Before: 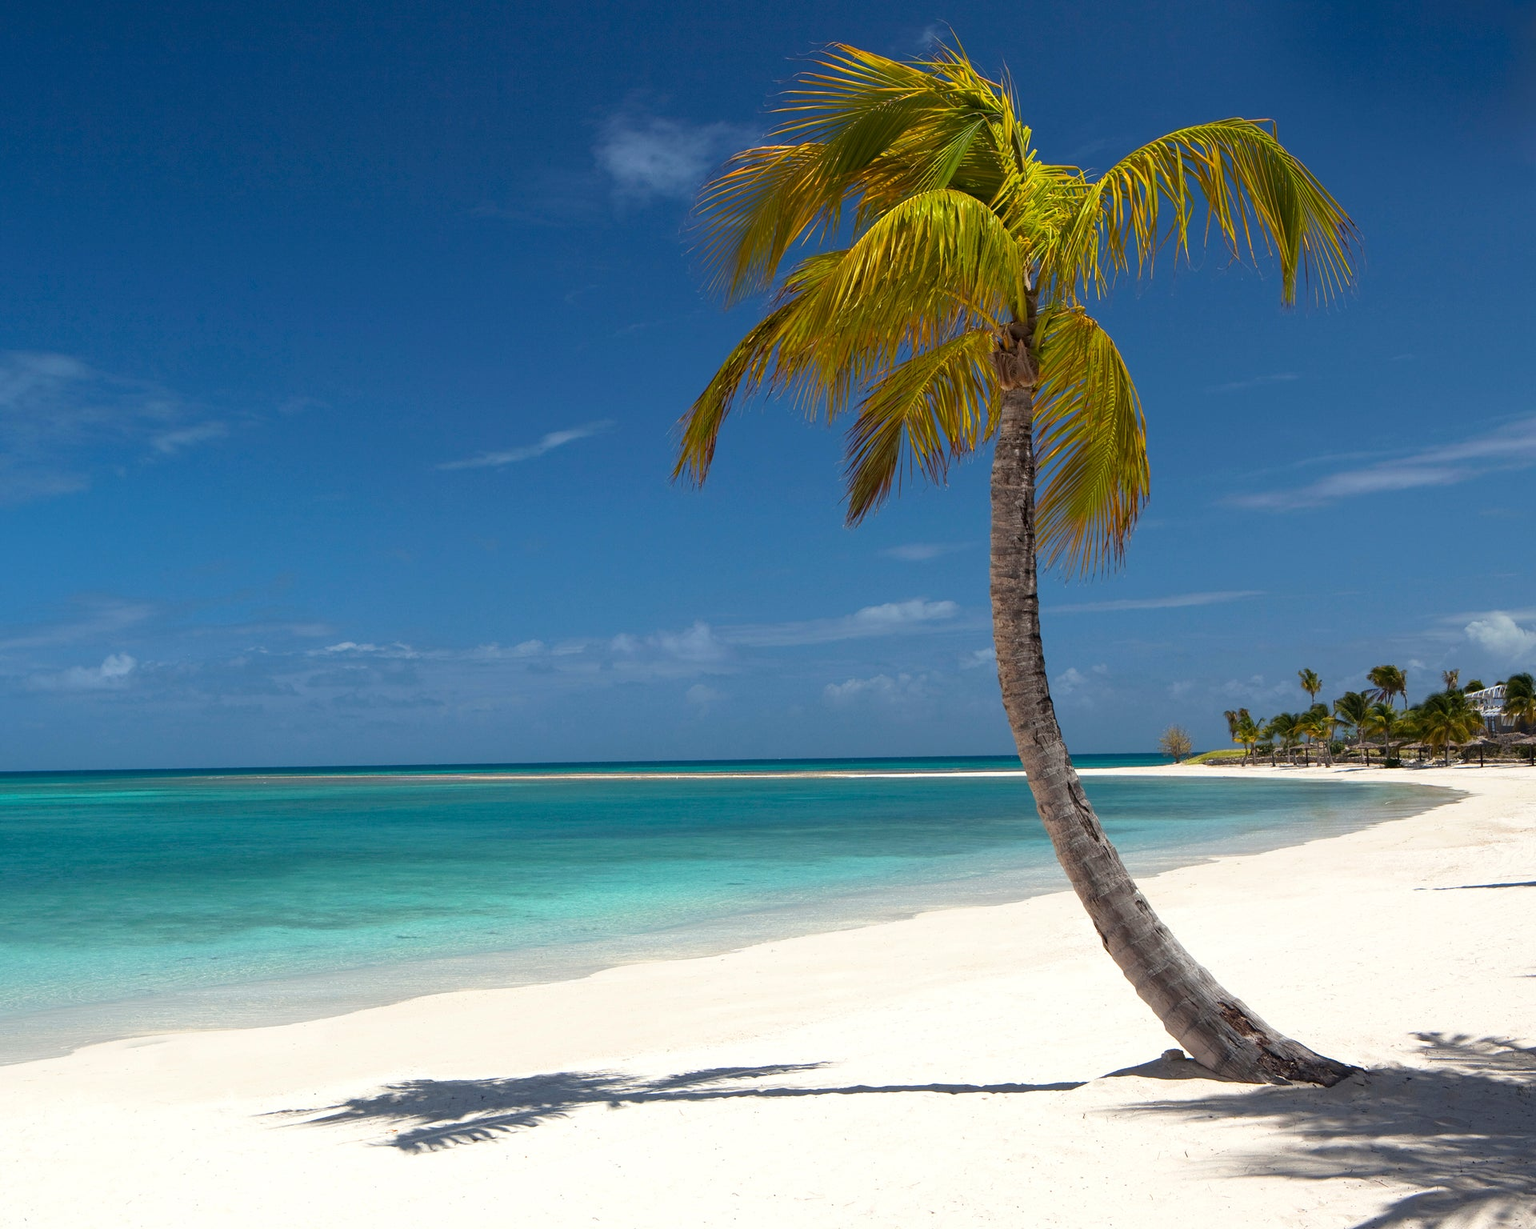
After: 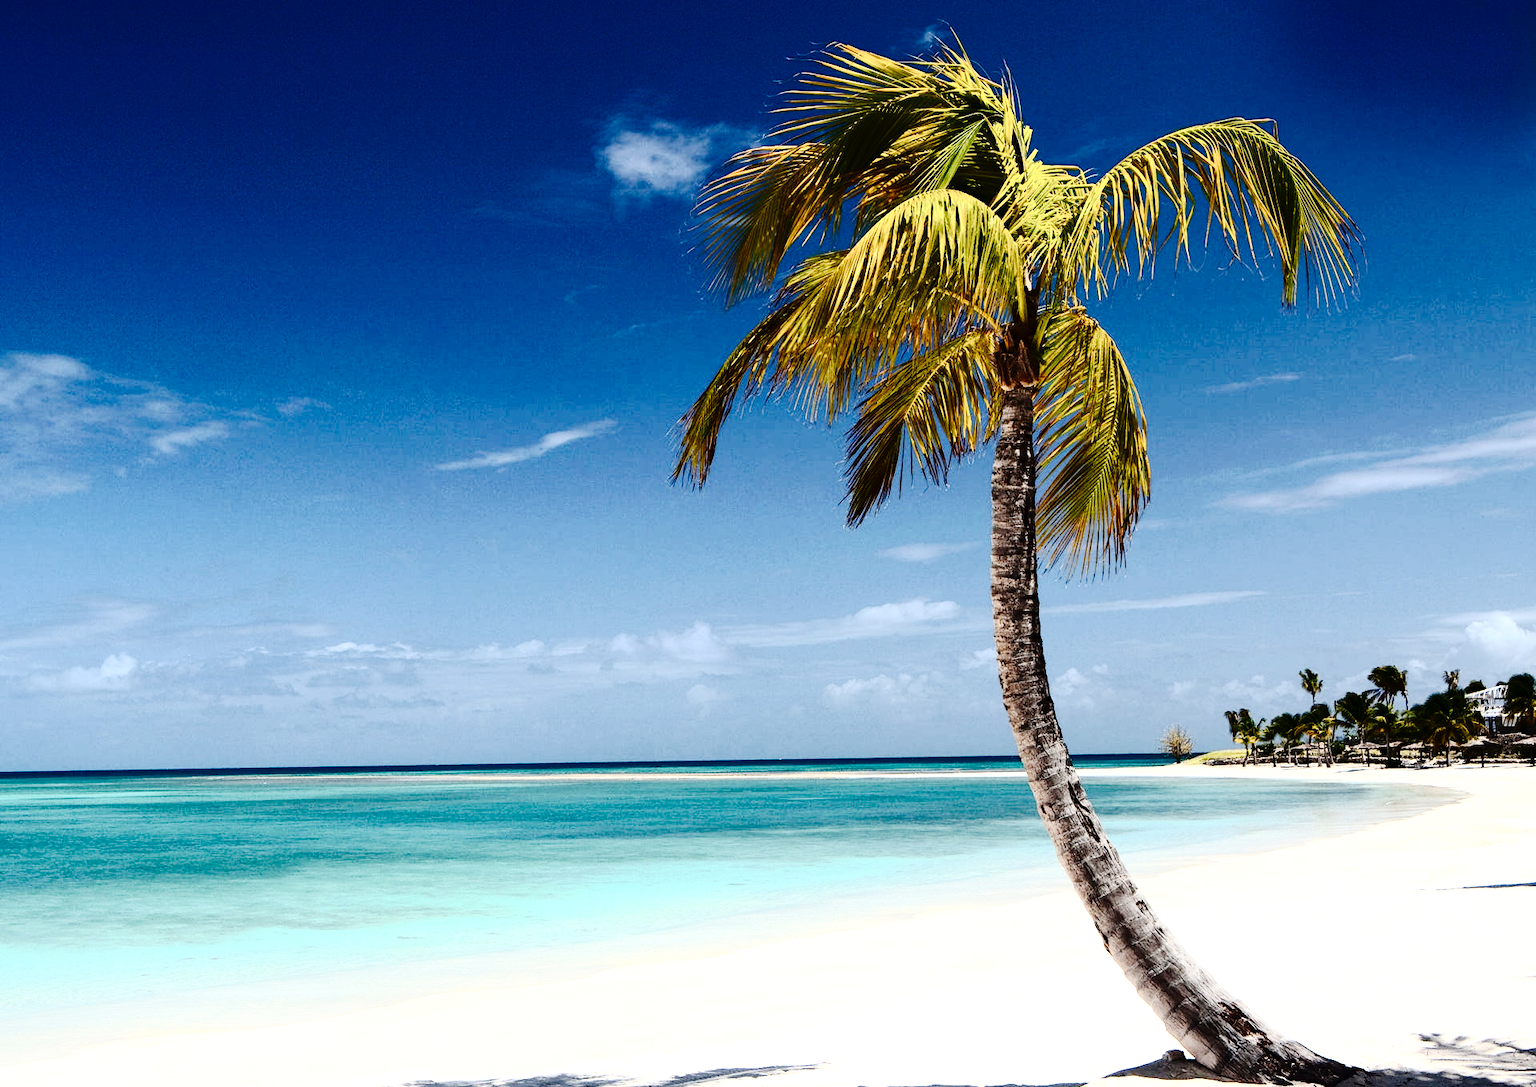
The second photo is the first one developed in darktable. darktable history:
exposure: black level correction 0.001, exposure 0.5 EV, compensate exposure bias true, compensate highlight preservation false
crop and rotate: top 0%, bottom 11.49%
contrast brightness saturation: contrast 0.5, saturation -0.1
tone curve: curves: ch0 [(0, 0) (0.003, 0.002) (0.011, 0.006) (0.025, 0.012) (0.044, 0.021) (0.069, 0.027) (0.1, 0.035) (0.136, 0.06) (0.177, 0.108) (0.224, 0.173) (0.277, 0.26) (0.335, 0.353) (0.399, 0.453) (0.468, 0.555) (0.543, 0.641) (0.623, 0.724) (0.709, 0.792) (0.801, 0.857) (0.898, 0.918) (1, 1)], preserve colors none
